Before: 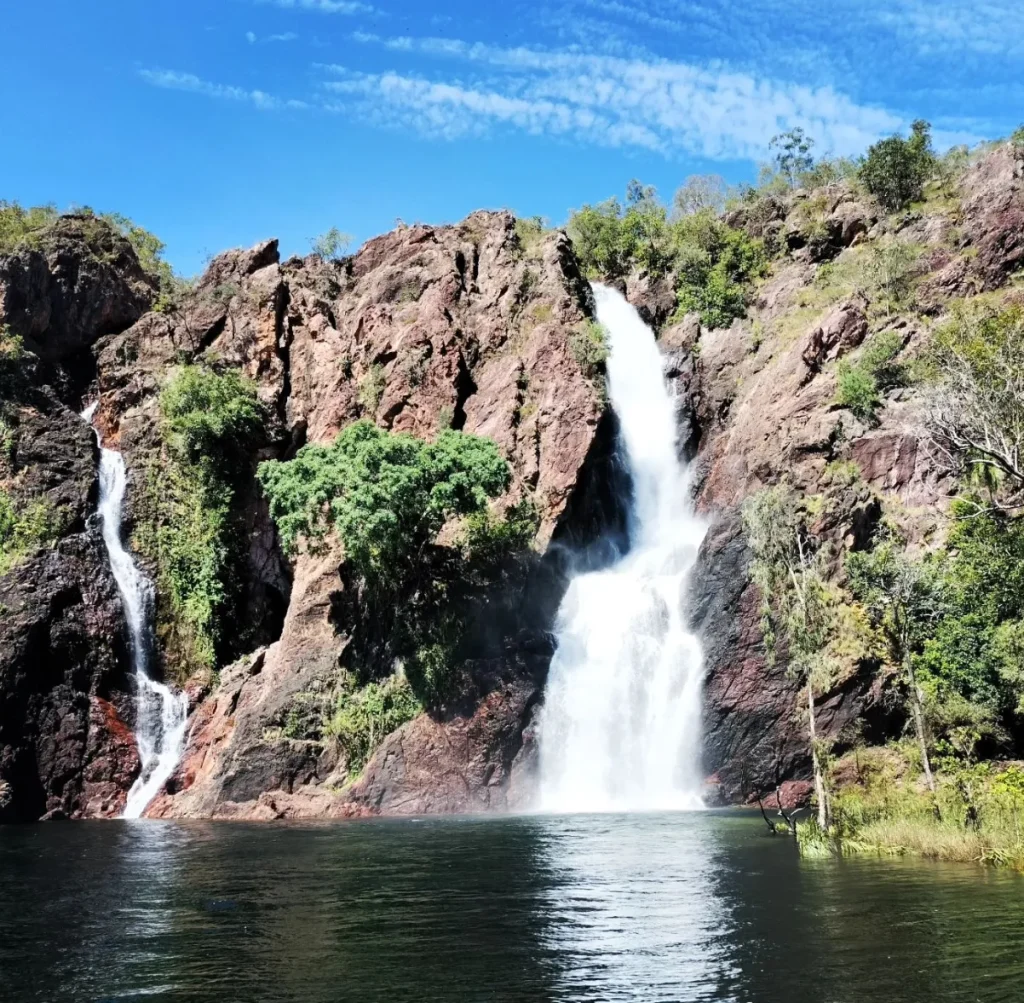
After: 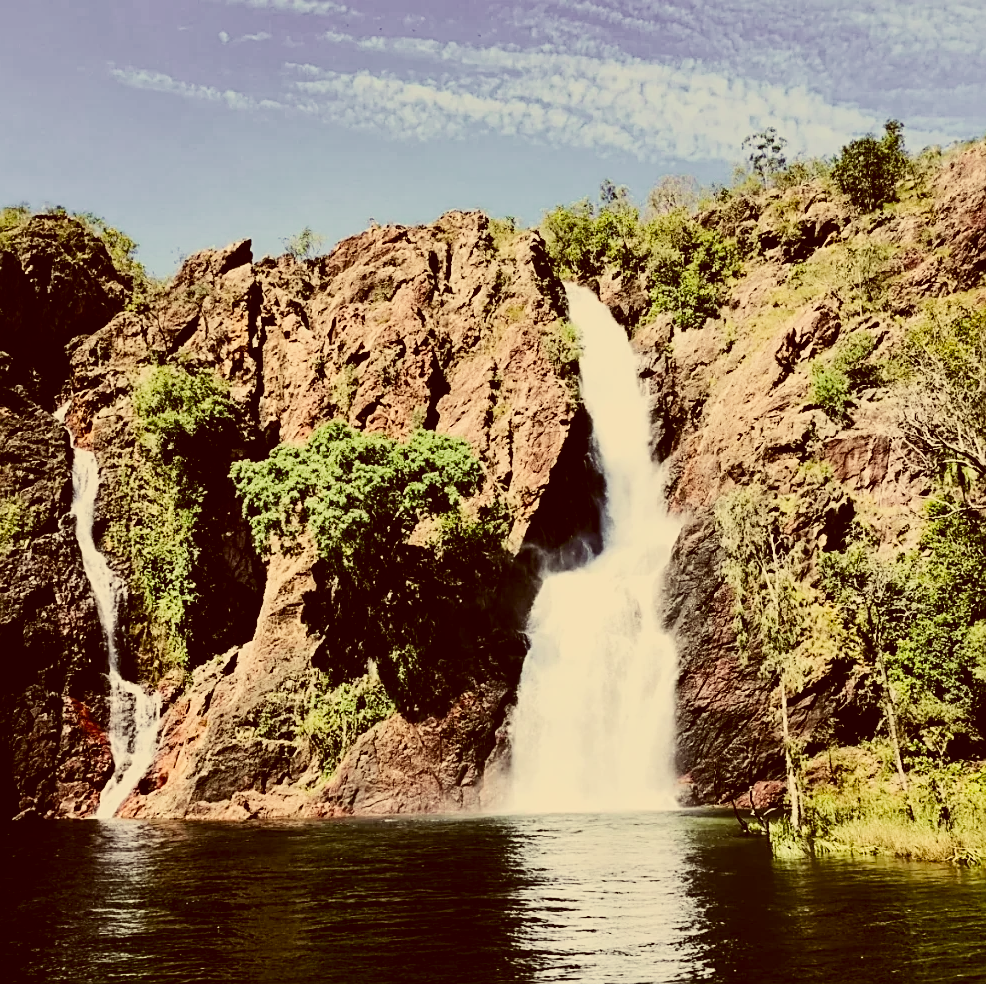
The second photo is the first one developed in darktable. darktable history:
crop and rotate: left 2.662%, right 1.041%, bottom 1.837%
contrast brightness saturation: contrast 0.284
filmic rgb: black relative exposure -7.65 EV, white relative exposure 4.56 EV, hardness 3.61, color science v5 (2021), contrast in shadows safe, contrast in highlights safe
color correction: highlights a* 1.02, highlights b* 23.71, shadows a* 15.31, shadows b* 24.47
haze removal: compatibility mode true, adaptive false
sharpen: on, module defaults
